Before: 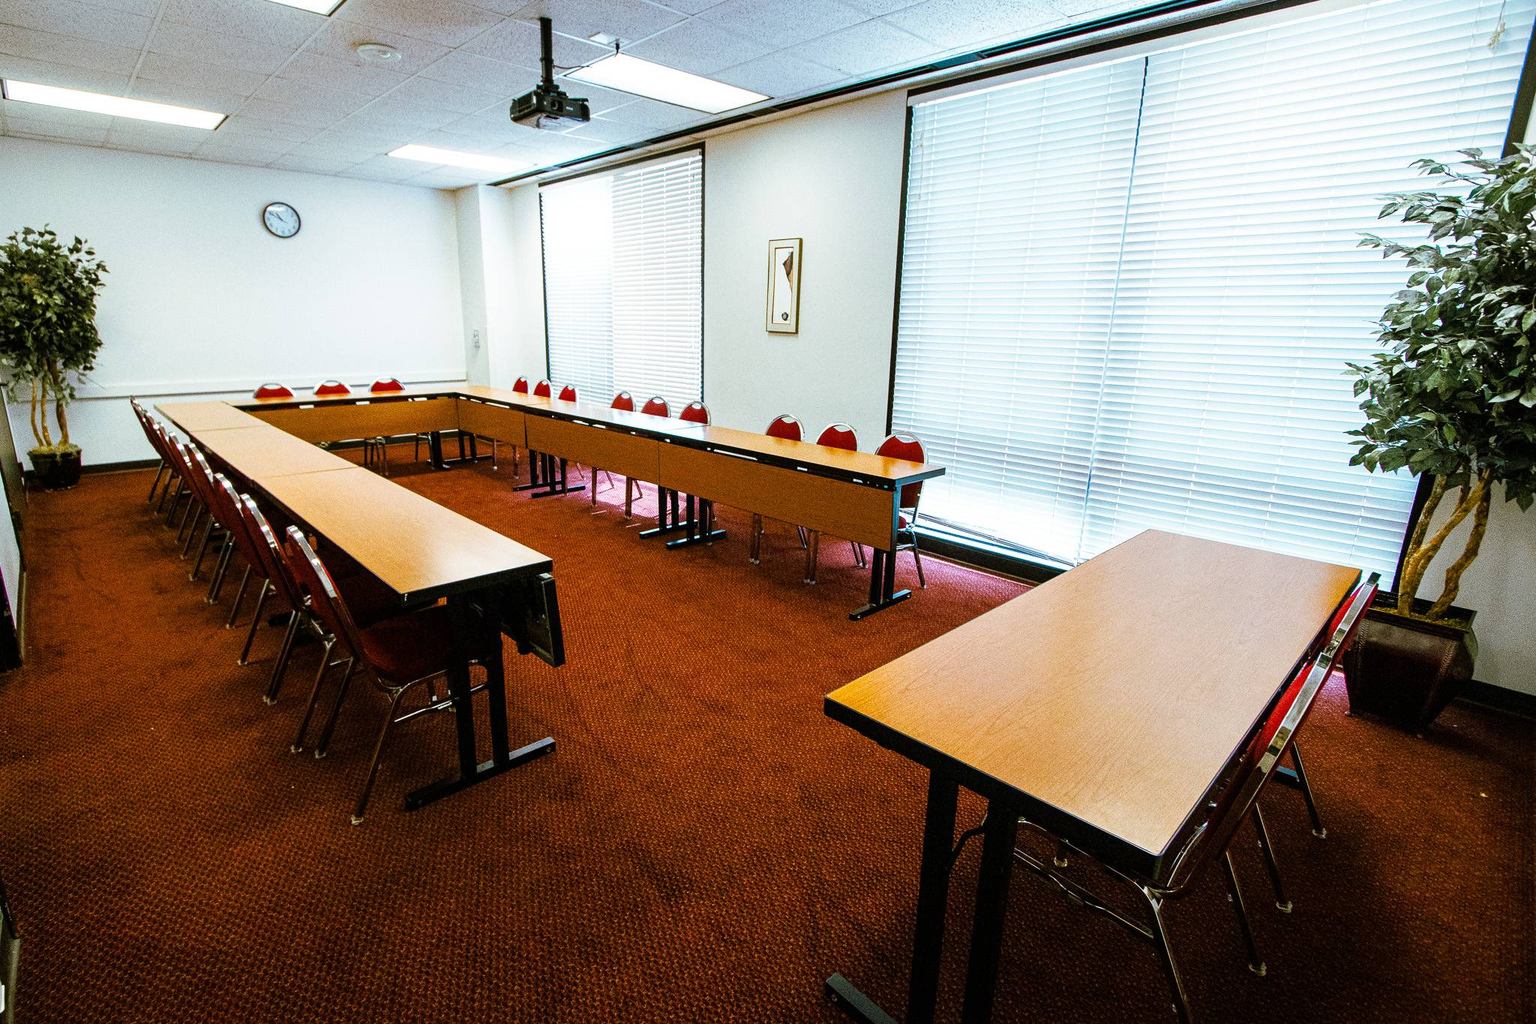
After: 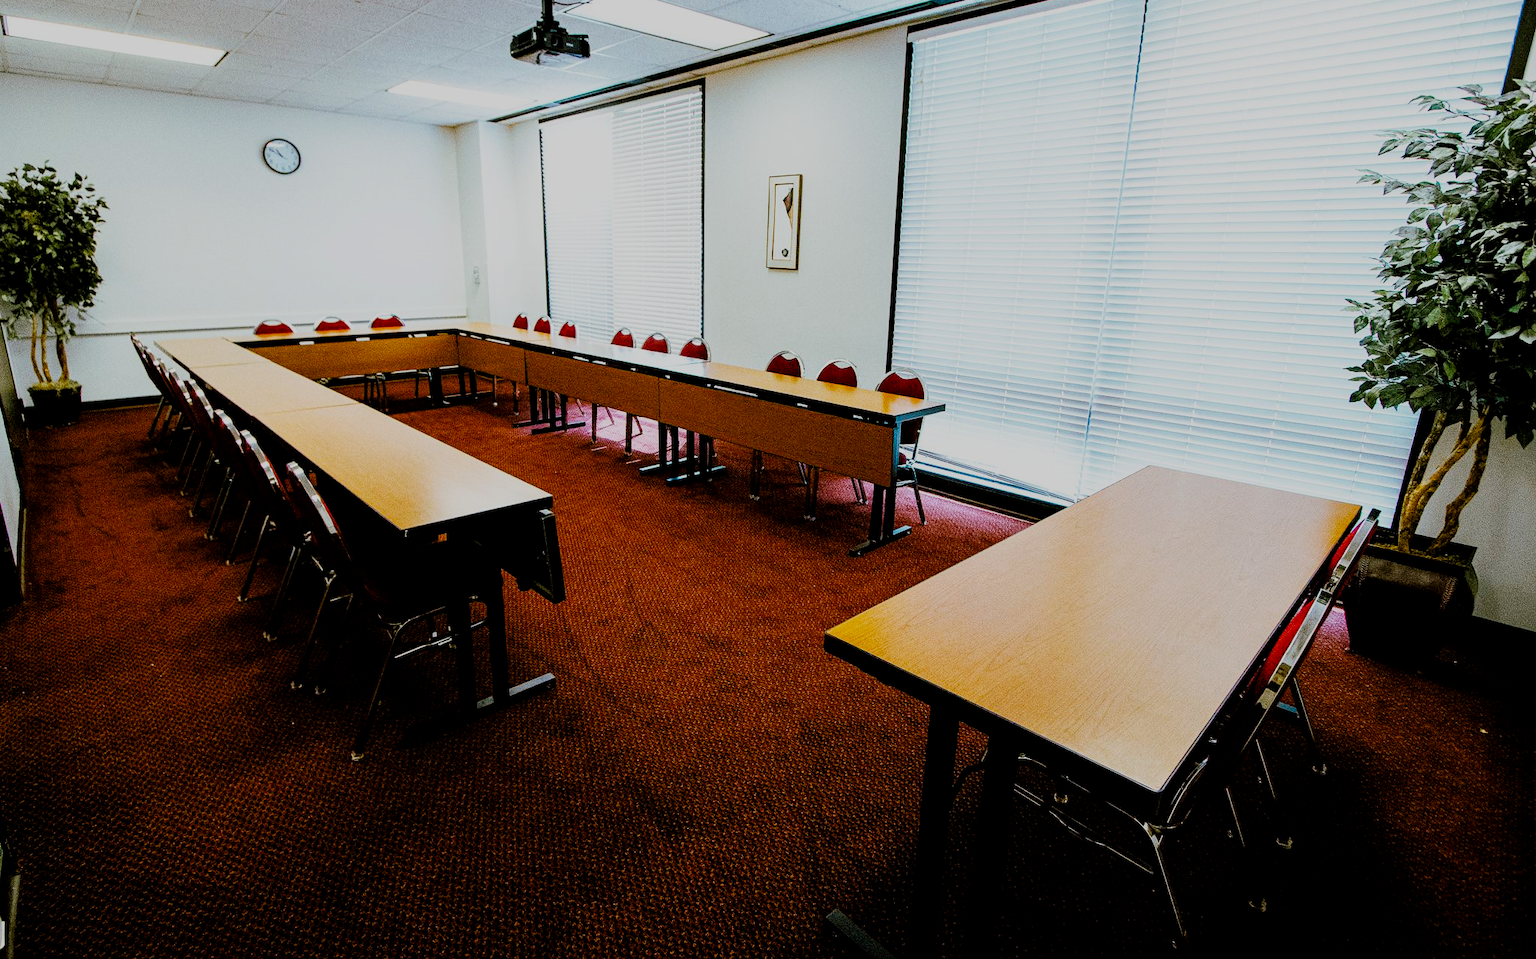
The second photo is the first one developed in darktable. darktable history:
filmic rgb: middle gray luminance 30%, black relative exposure -9 EV, white relative exposure 7 EV, threshold 6 EV, target black luminance 0%, hardness 2.94, latitude 2.04%, contrast 0.963, highlights saturation mix 5%, shadows ↔ highlights balance 12.16%, add noise in highlights 0, preserve chrominance no, color science v3 (2019), use custom middle-gray values true, iterations of high-quality reconstruction 0, contrast in highlights soft, enable highlight reconstruction true
crop and rotate: top 6.25%
tone equalizer: on, module defaults
tone curve: curves: ch0 [(0, 0) (0.004, 0.001) (0.133, 0.112) (0.325, 0.362) (0.832, 0.893) (1, 1)], color space Lab, linked channels, preserve colors none
